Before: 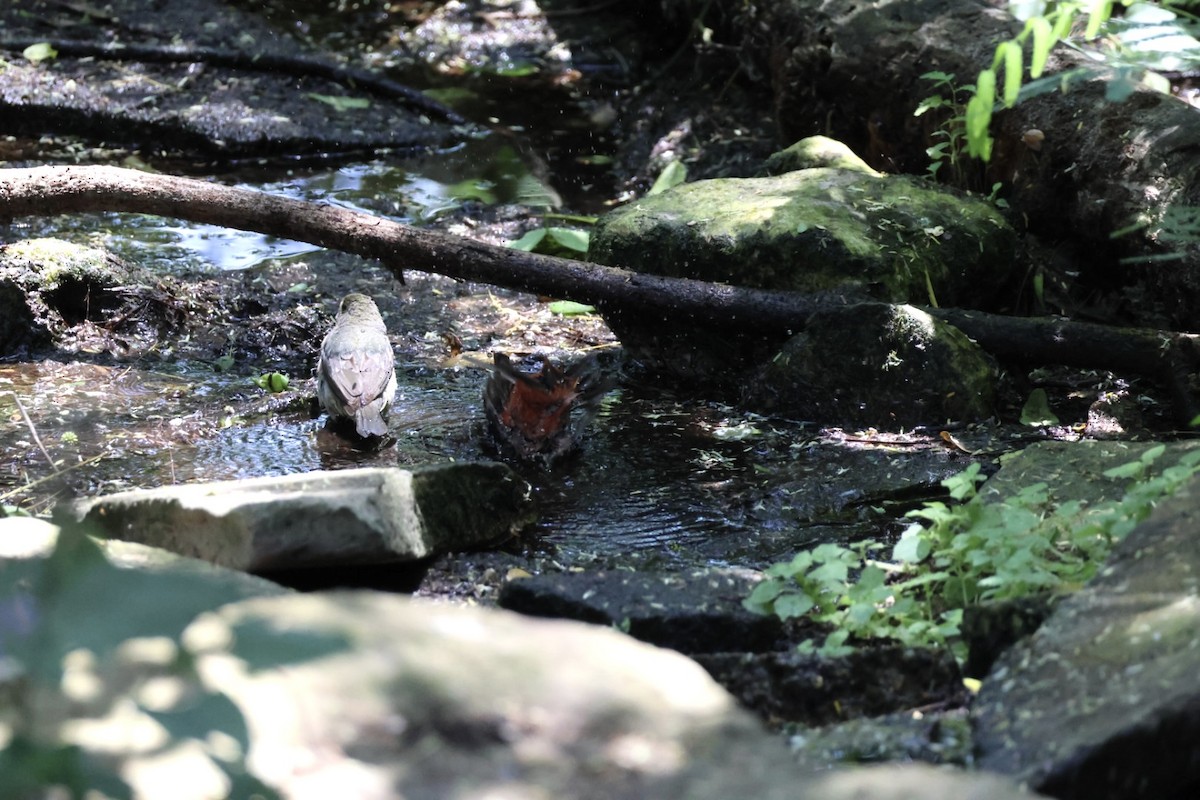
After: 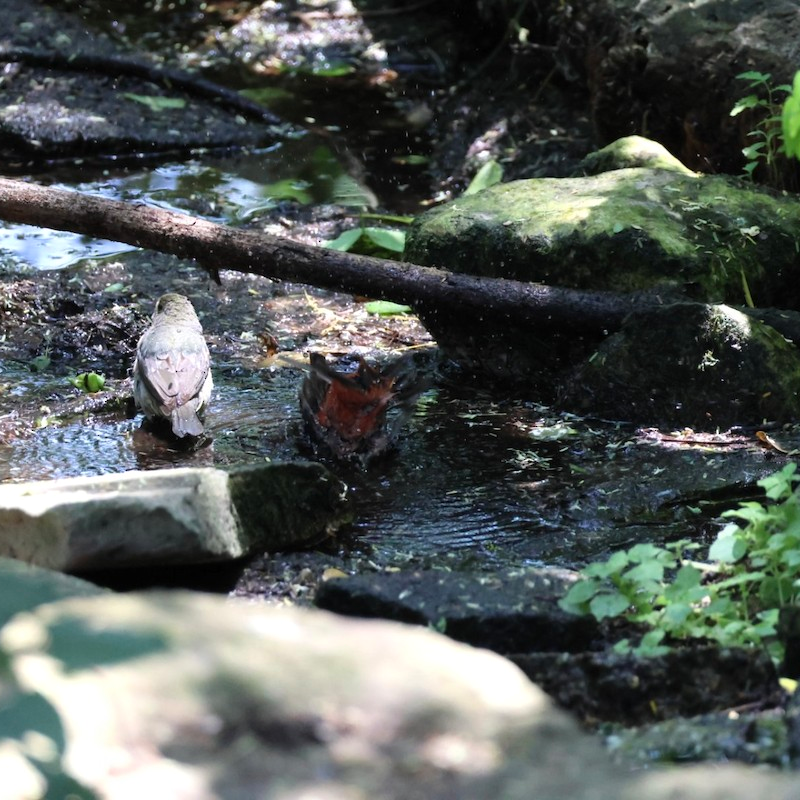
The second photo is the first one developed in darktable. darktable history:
crop: left 15.363%, right 17.904%
tone equalizer: mask exposure compensation -0.488 EV
